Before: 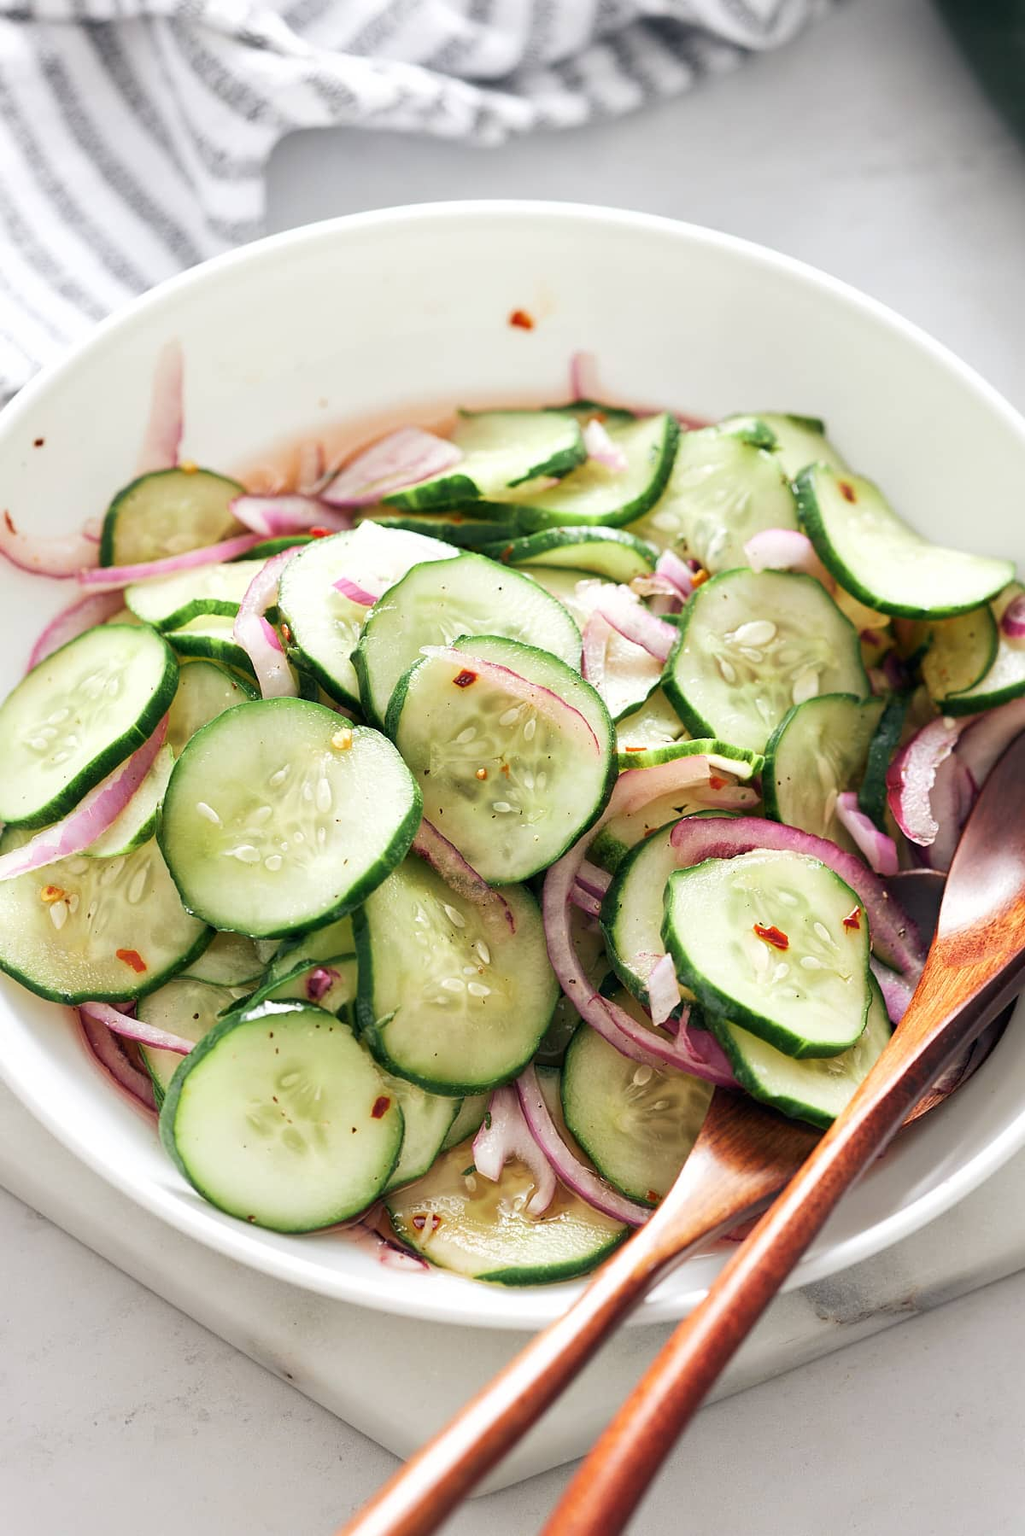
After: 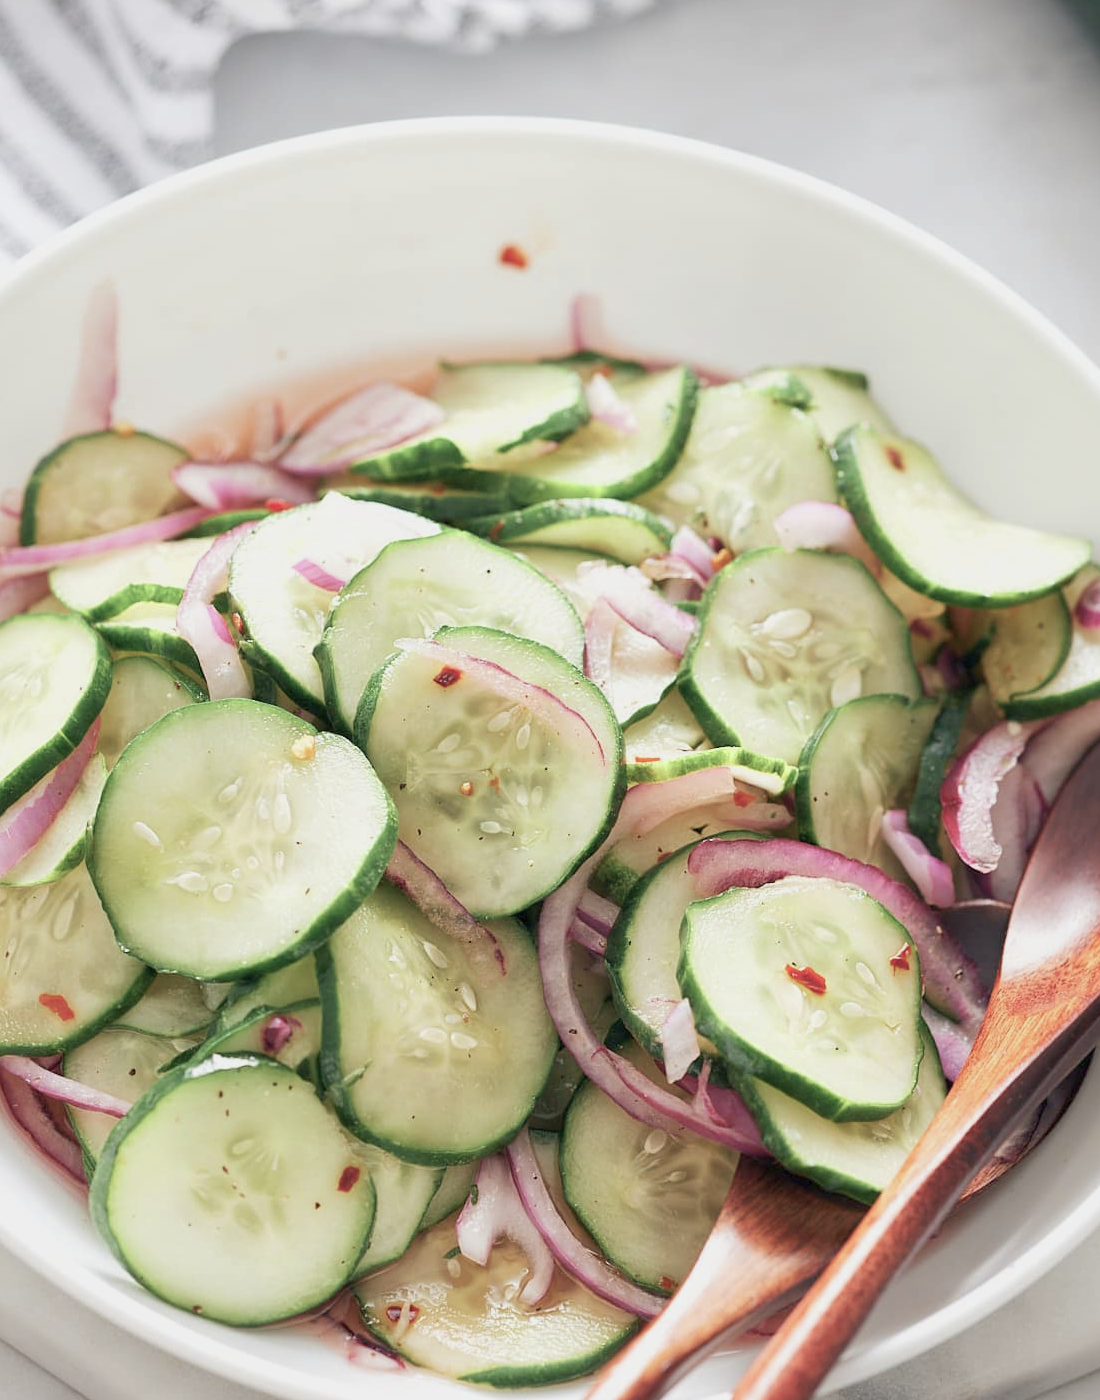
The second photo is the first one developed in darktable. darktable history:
color zones: curves: ch0 [(0.25, 0.5) (0.463, 0.627) (0.484, 0.637) (0.75, 0.5)]
exposure: exposure 0.4 EV, compensate highlight preservation false
color balance rgb: perceptual saturation grading › global saturation -27.94%, hue shift -2.27°, contrast -21.26%
crop: left 8.155%, top 6.611%, bottom 15.385%
